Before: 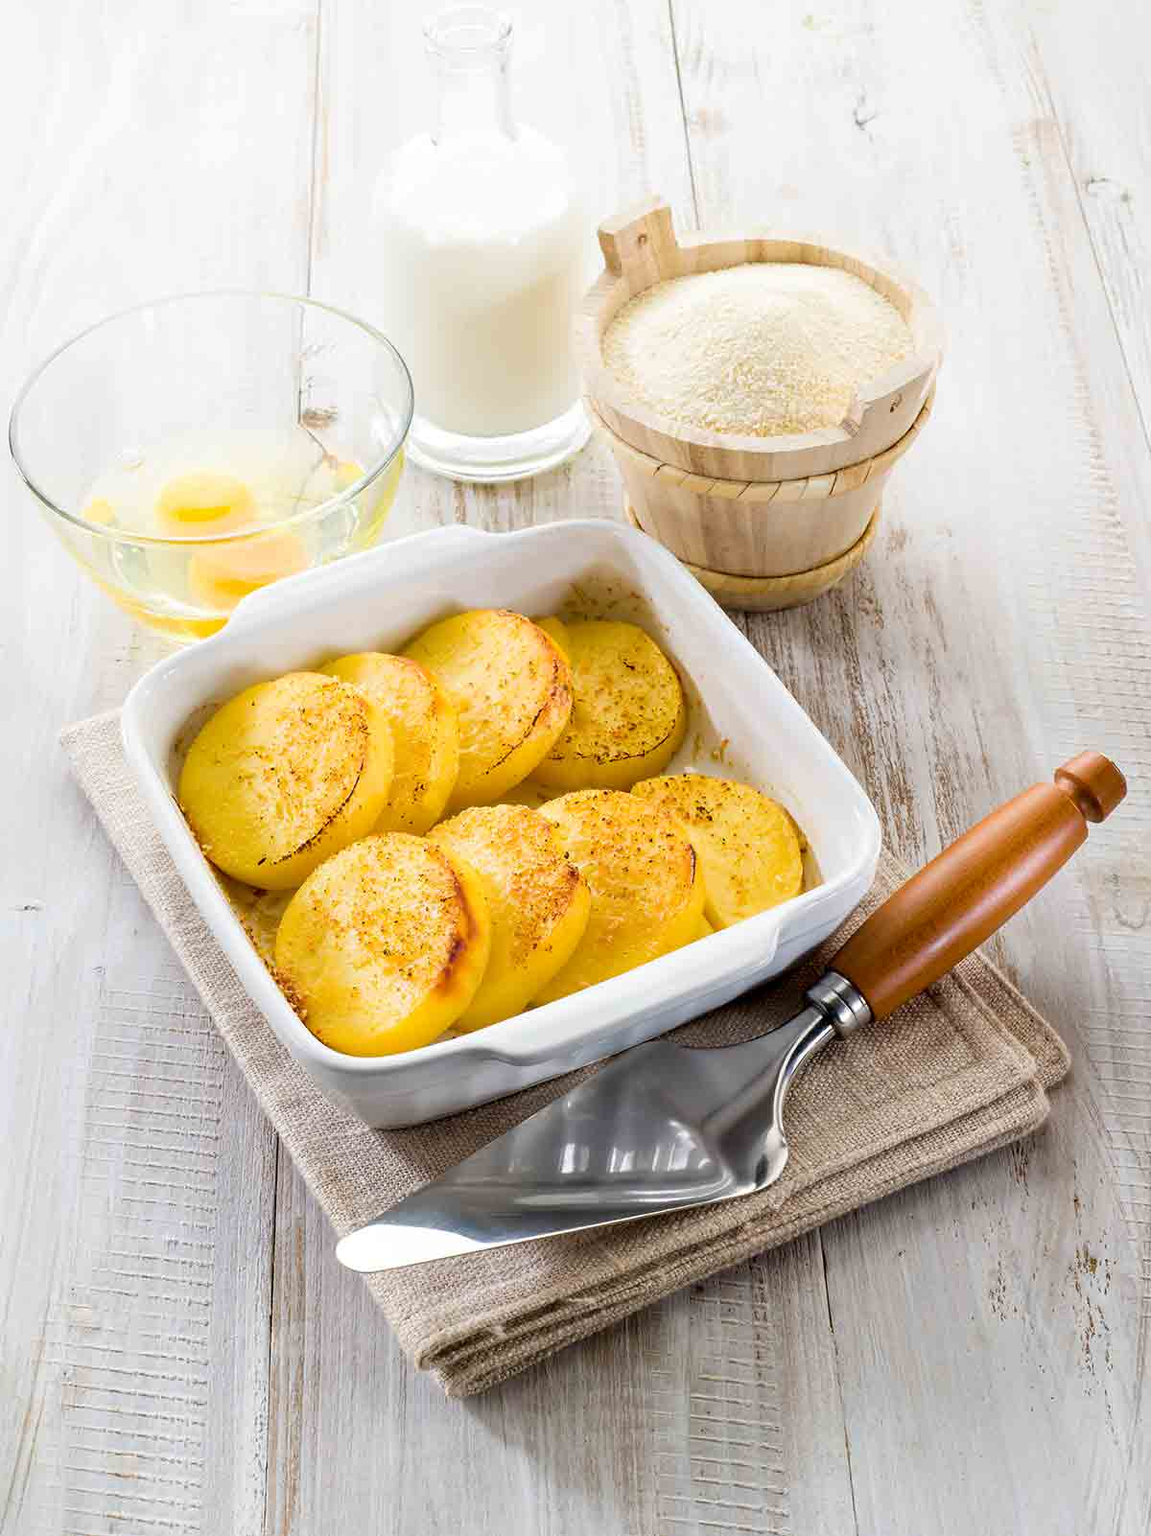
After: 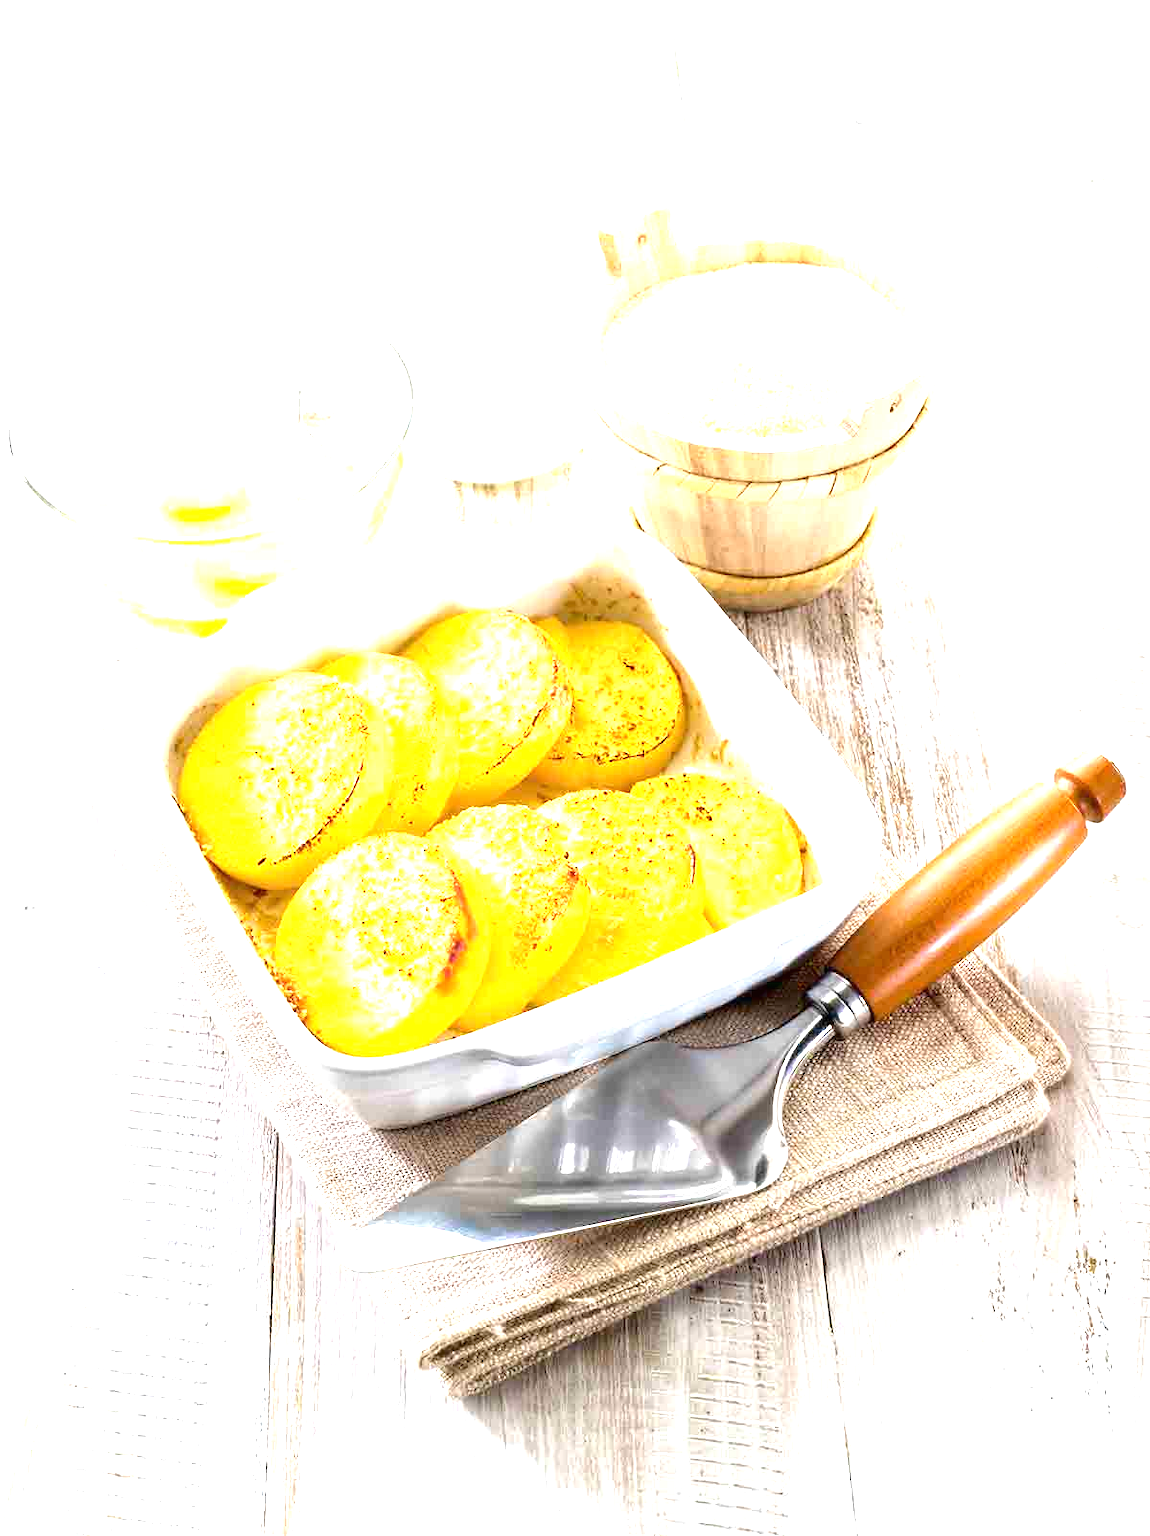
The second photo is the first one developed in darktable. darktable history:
exposure: black level correction 0, exposure 1.53 EV, compensate exposure bias true, compensate highlight preservation false
